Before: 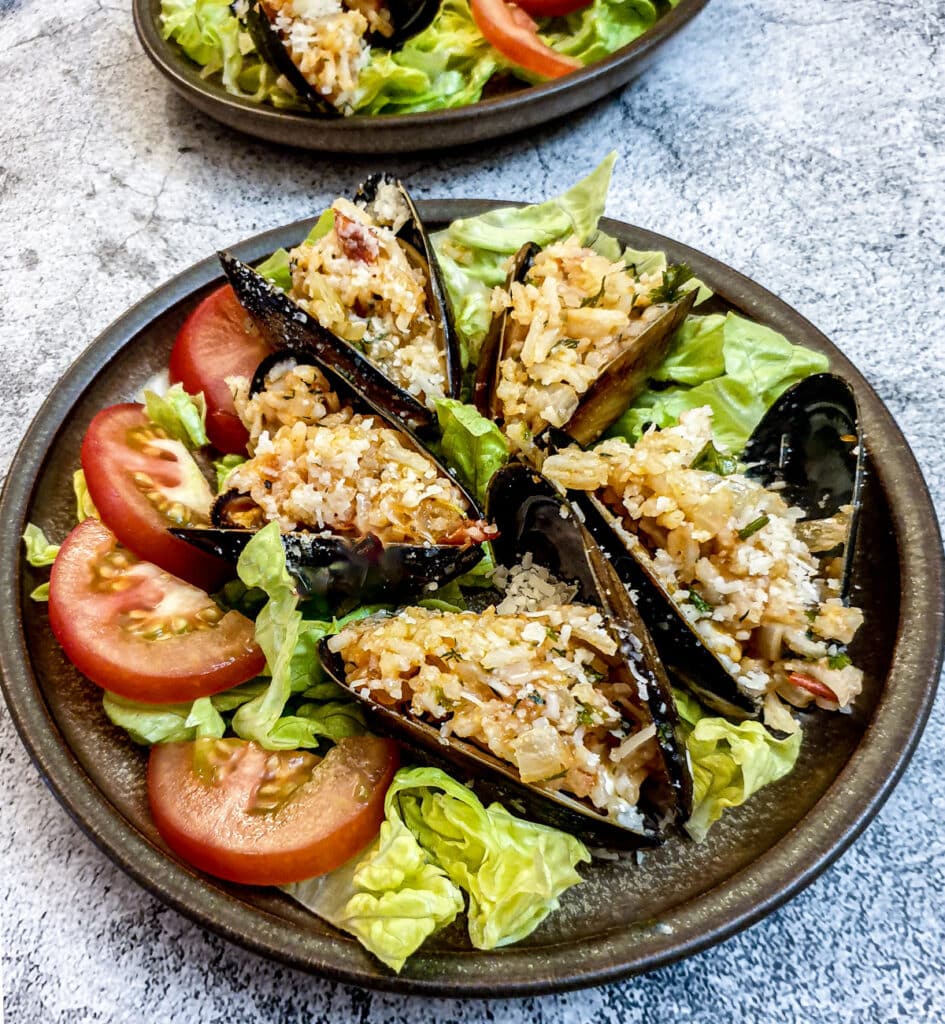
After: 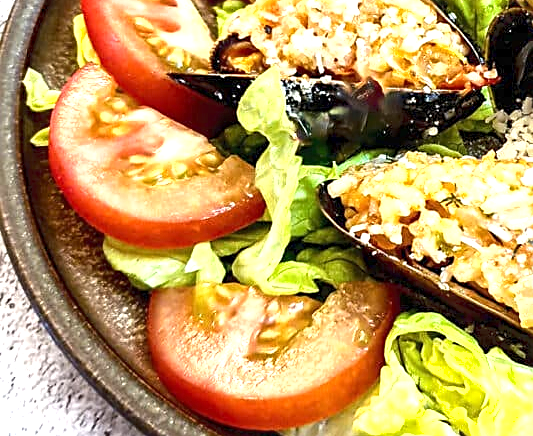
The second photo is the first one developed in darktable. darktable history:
crop: top 44.483%, right 43.593%, bottom 12.892%
sharpen: on, module defaults
shadows and highlights: shadows 62.66, white point adjustment 0.37, highlights -34.44, compress 83.82%
exposure: exposure 1 EV, compensate highlight preservation false
